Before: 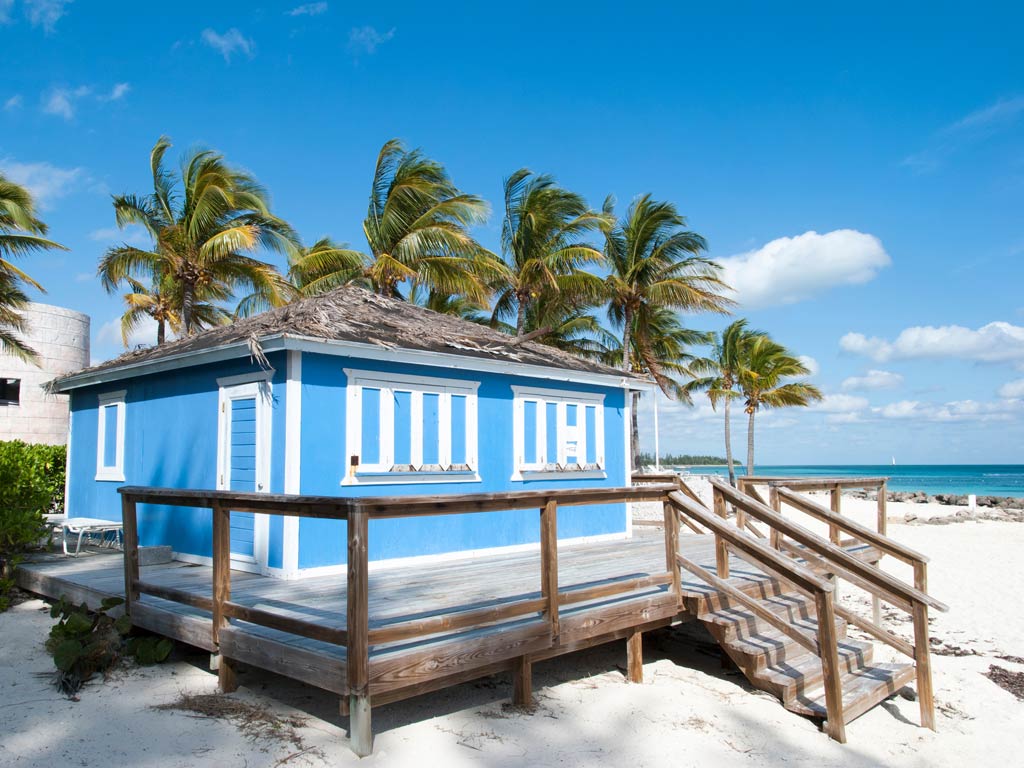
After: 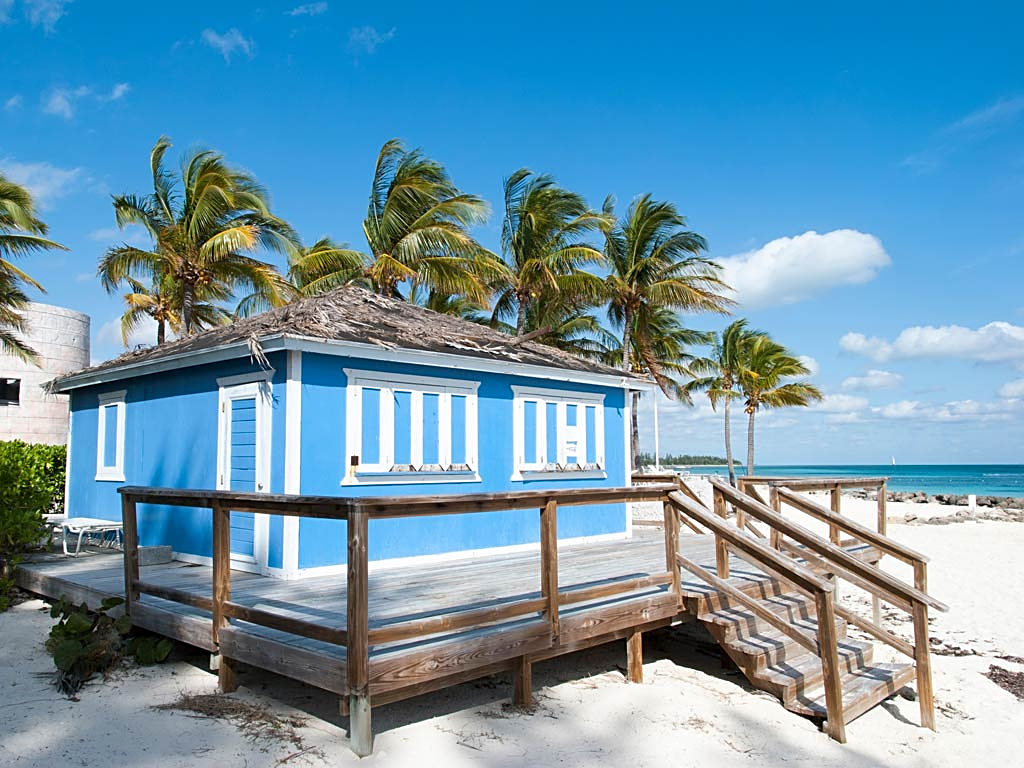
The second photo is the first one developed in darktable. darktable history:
exposure: compensate highlight preservation false
color zones: curves: ch1 [(0, 0.525) (0.143, 0.556) (0.286, 0.52) (0.429, 0.5) (0.571, 0.5) (0.714, 0.5) (0.857, 0.503) (1, 0.525)]
sharpen: on, module defaults
